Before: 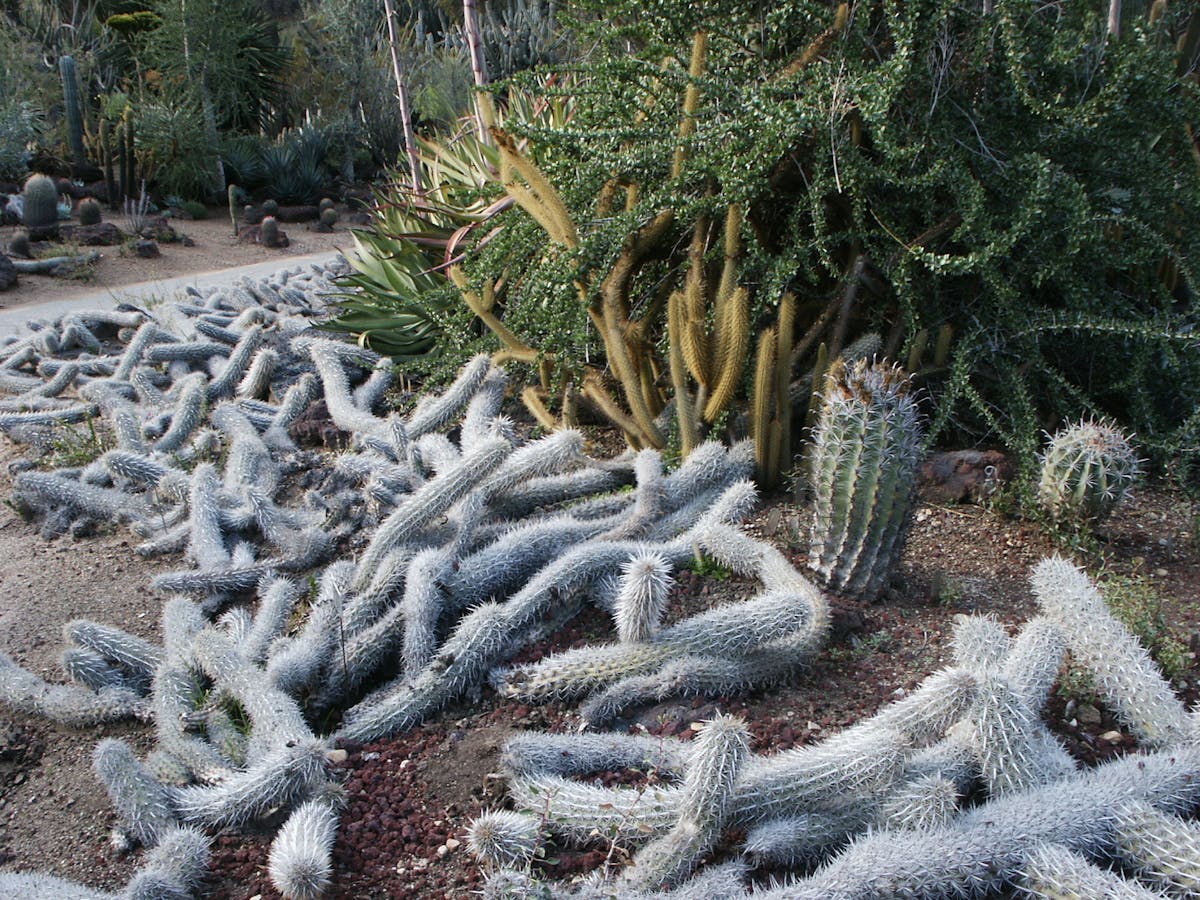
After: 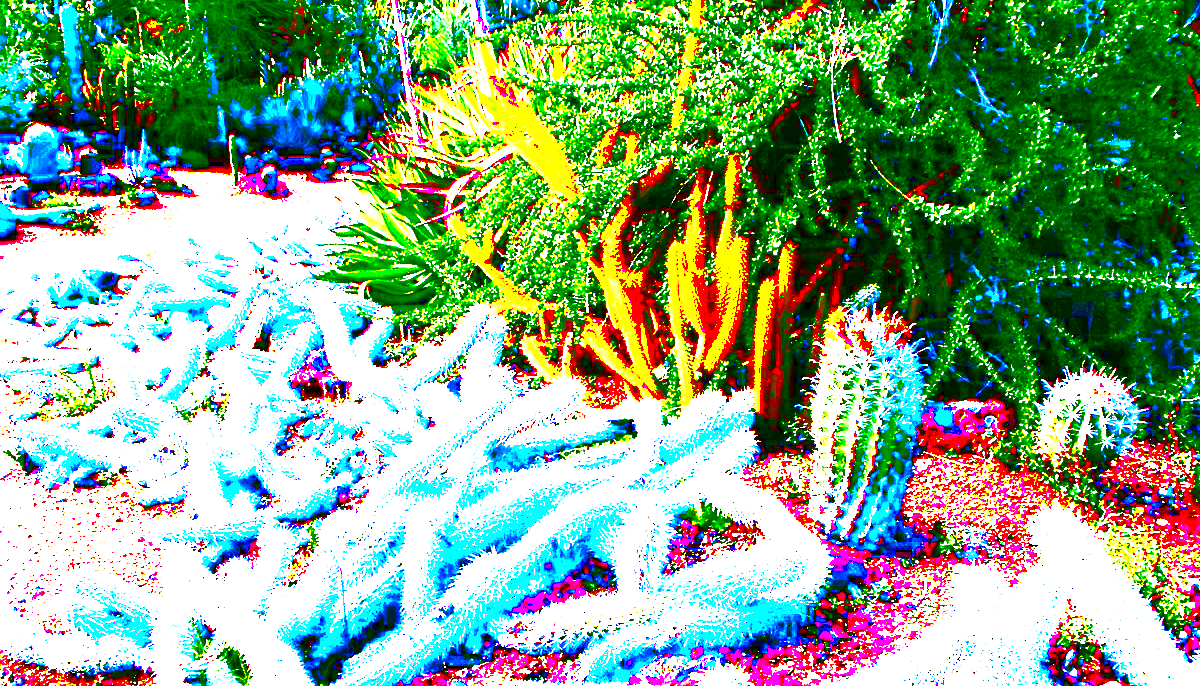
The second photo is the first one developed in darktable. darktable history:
contrast brightness saturation: brightness 0.995
sharpen: on, module defaults
crop: top 5.604%, bottom 18.16%
exposure: black level correction 0.098, exposure 3.04 EV, compensate exposure bias true, compensate highlight preservation false
